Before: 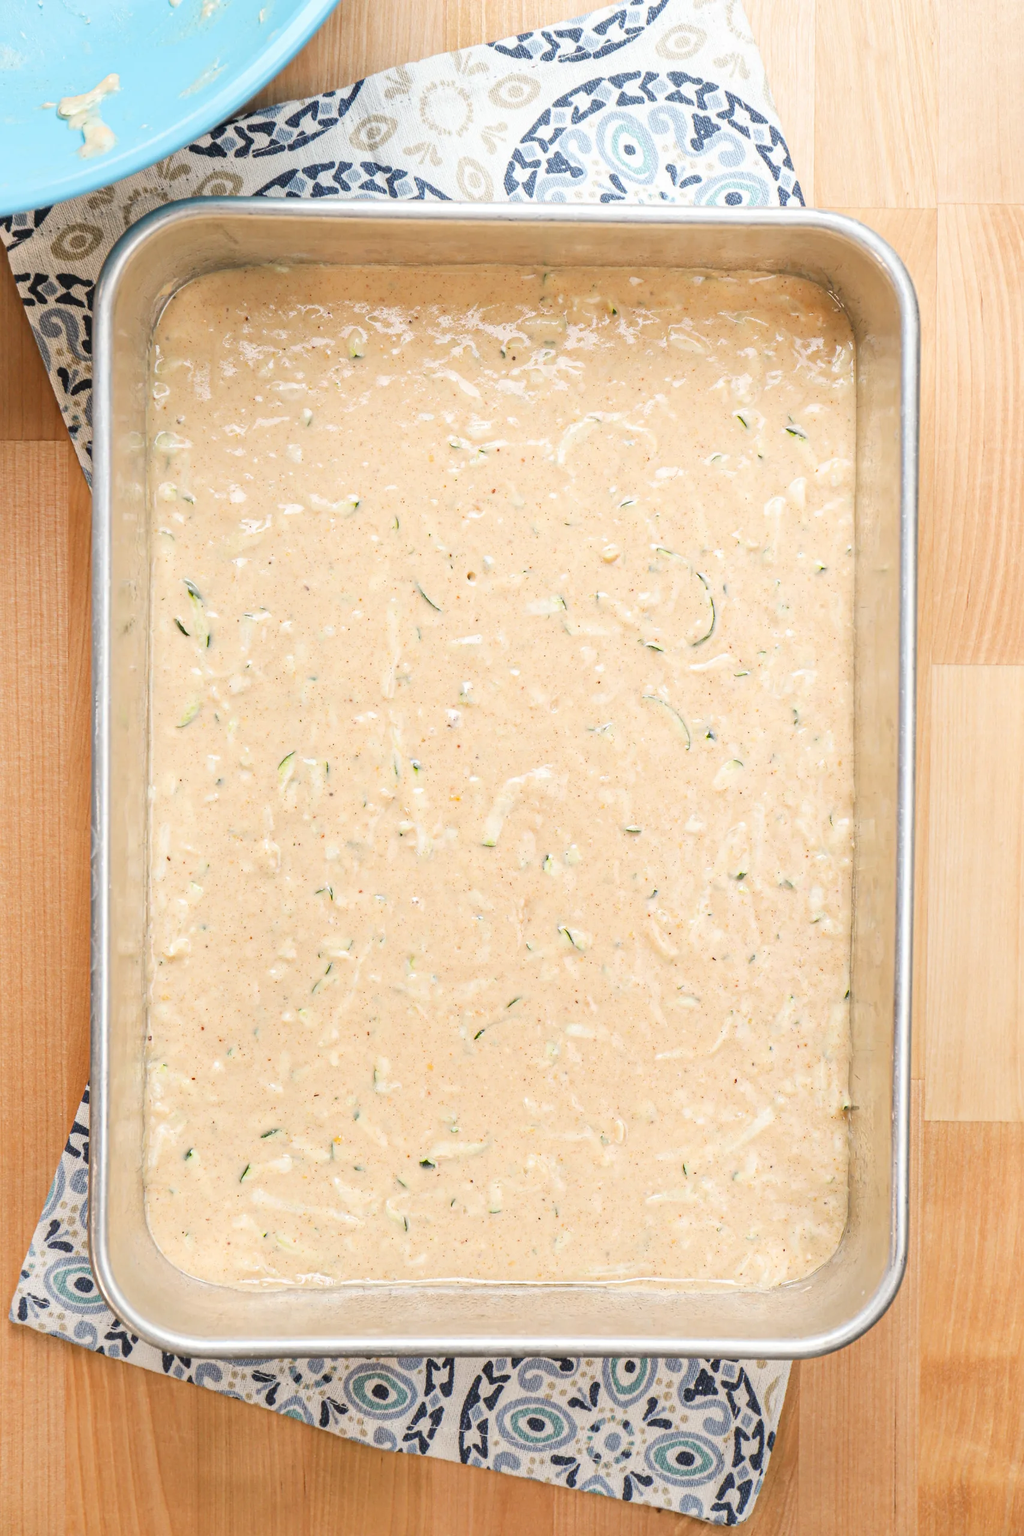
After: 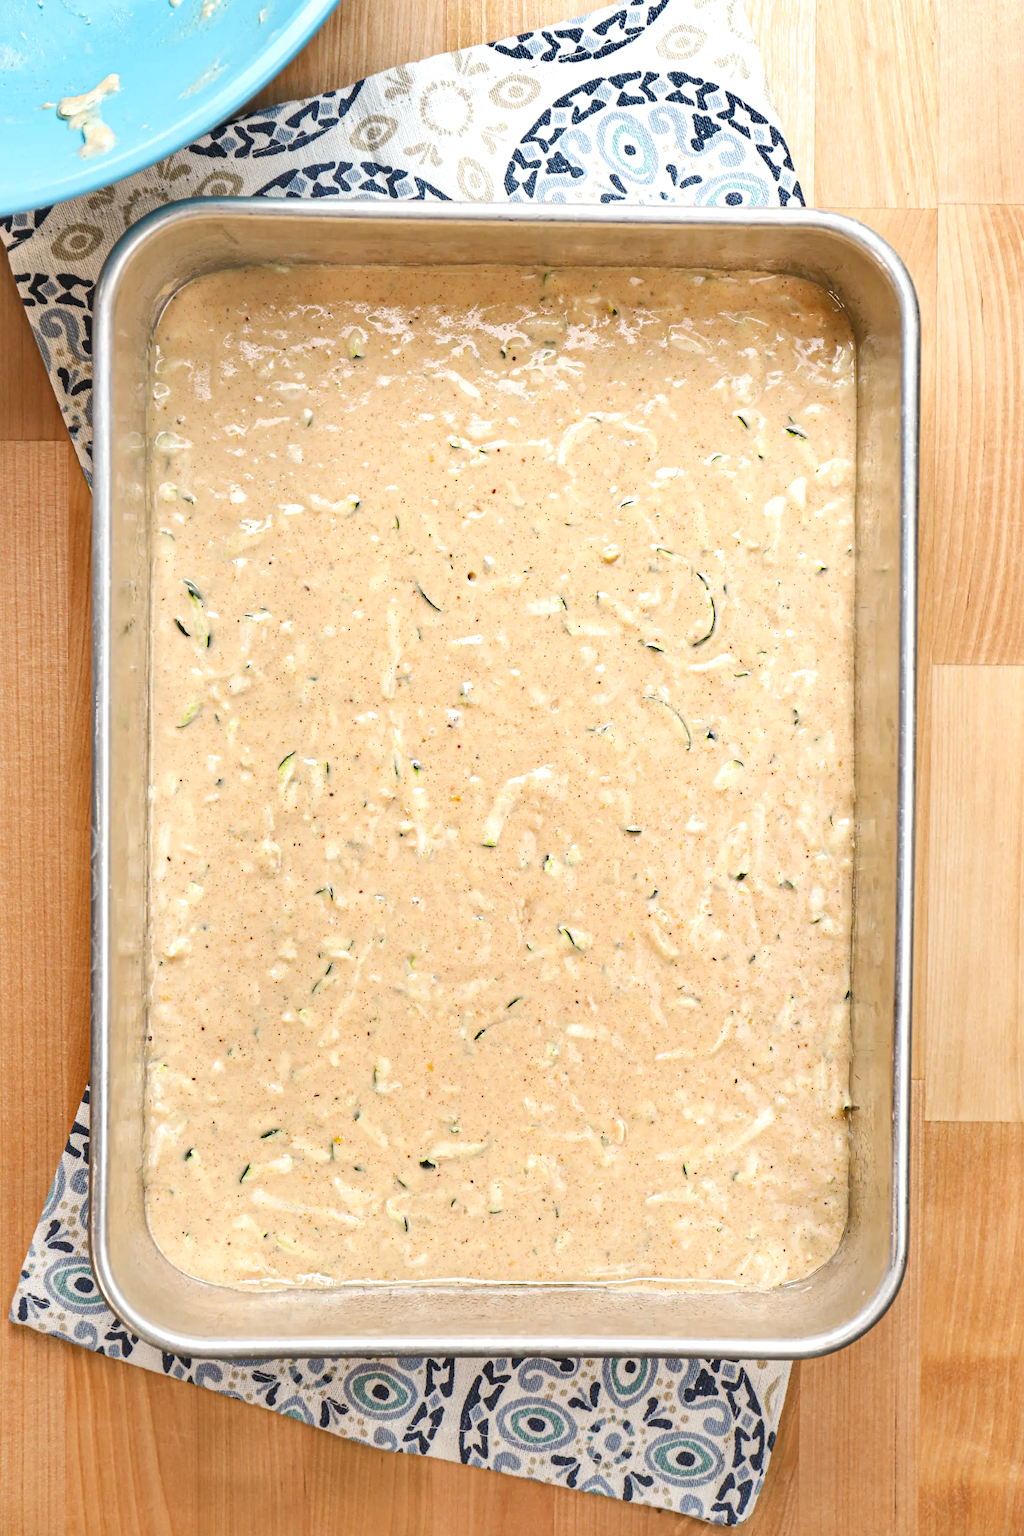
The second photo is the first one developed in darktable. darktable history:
levels: levels [0, 0.476, 0.951]
shadows and highlights: soften with gaussian
